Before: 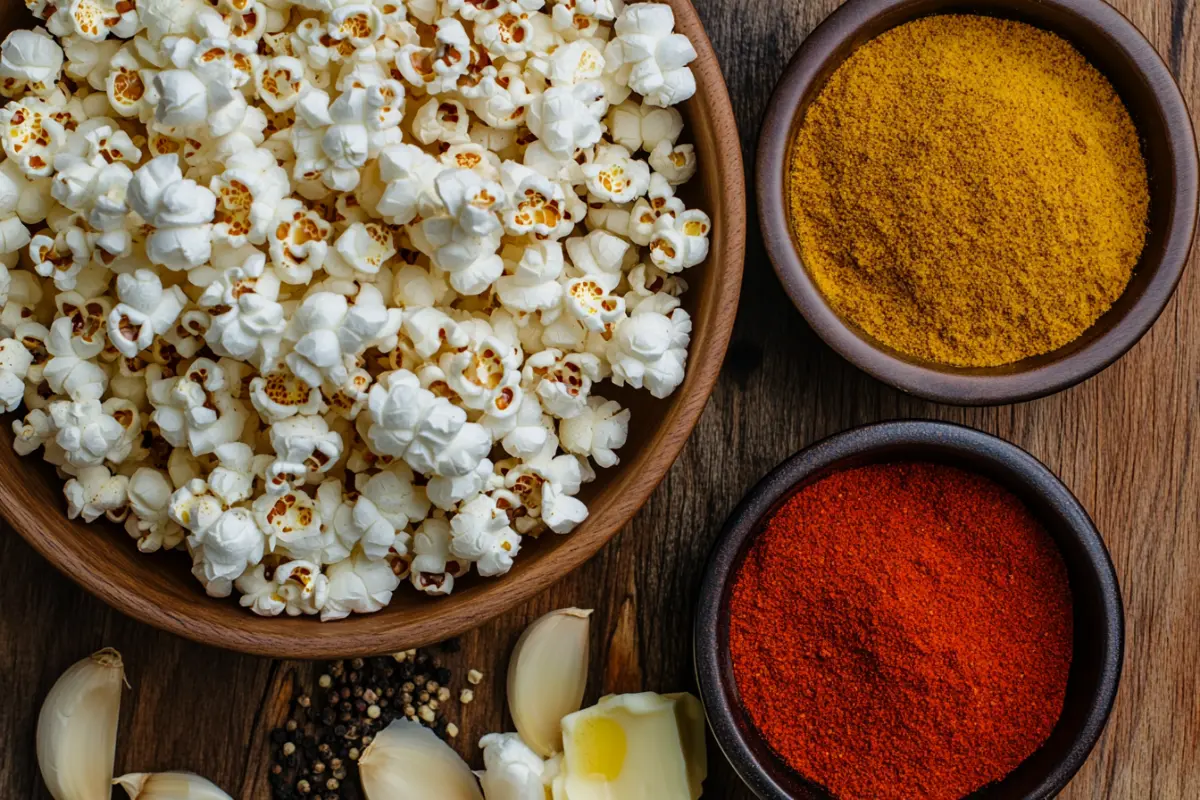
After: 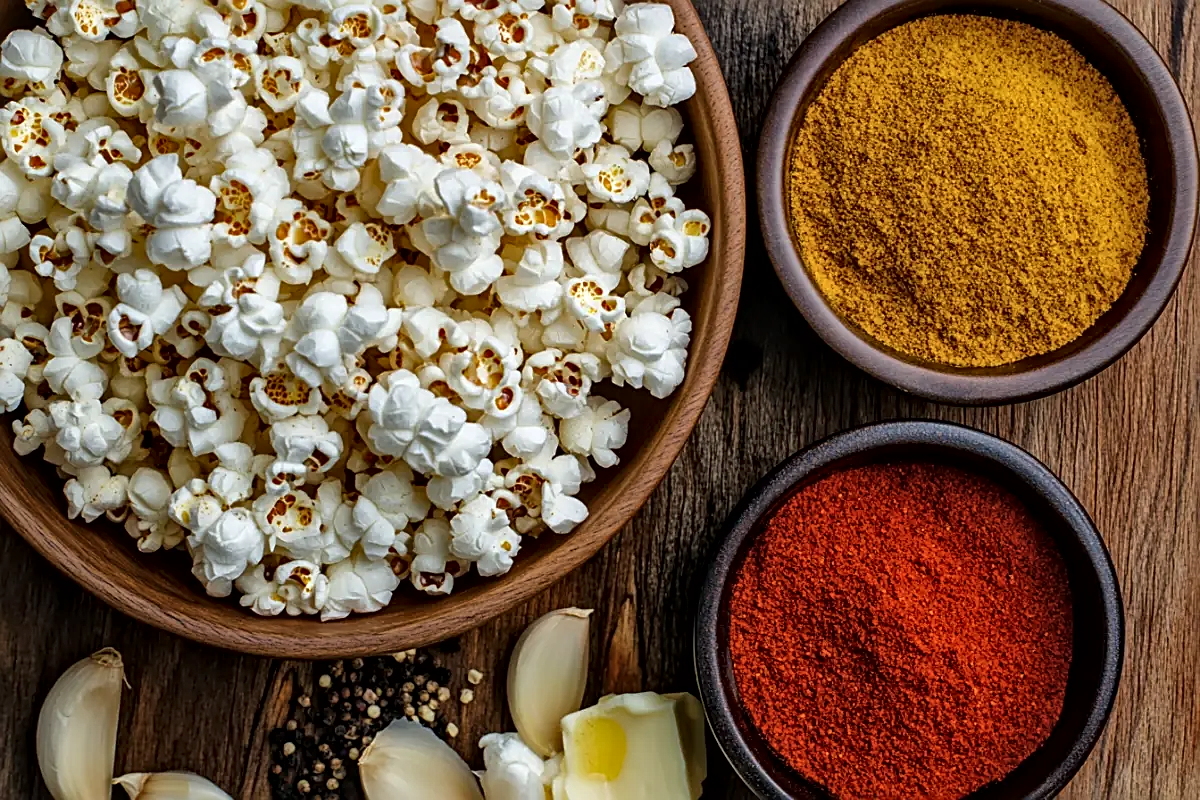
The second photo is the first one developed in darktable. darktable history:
sharpen: on, module defaults
local contrast: mode bilateral grid, contrast 20, coarseness 18, detail 163%, midtone range 0.2
